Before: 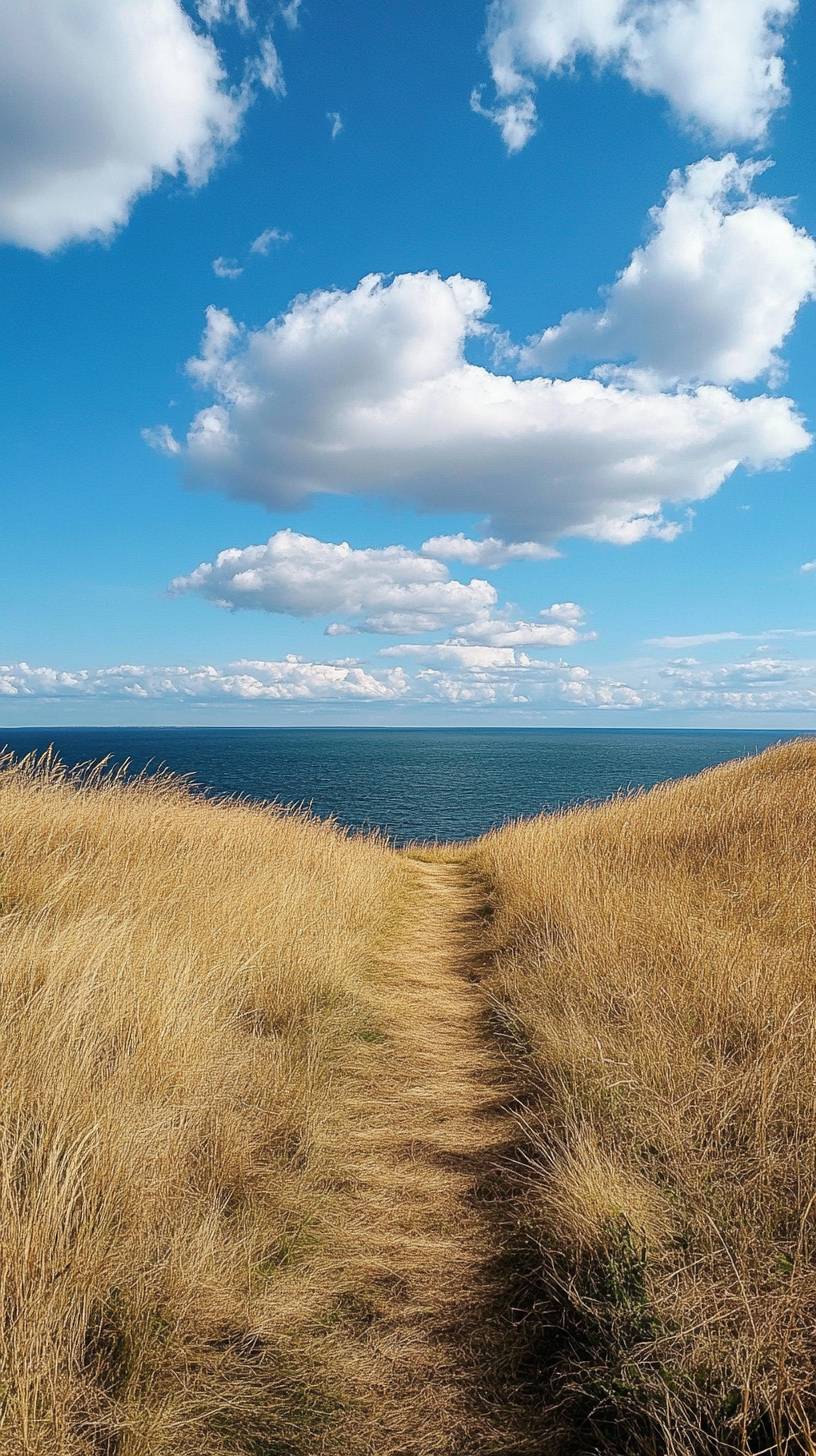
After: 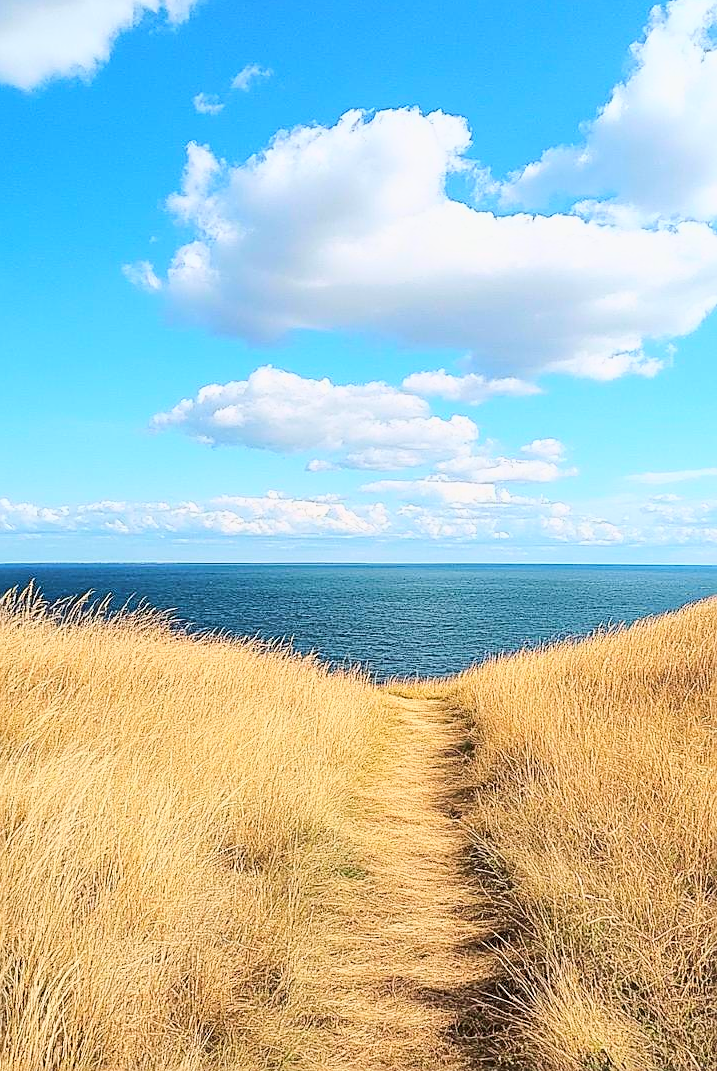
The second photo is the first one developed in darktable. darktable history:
crop and rotate: left 2.425%, top 11.305%, right 9.6%, bottom 15.08%
base curve: curves: ch0 [(0, 0) (0.025, 0.046) (0.112, 0.277) (0.467, 0.74) (0.814, 0.929) (1, 0.942)]
sharpen: on, module defaults
